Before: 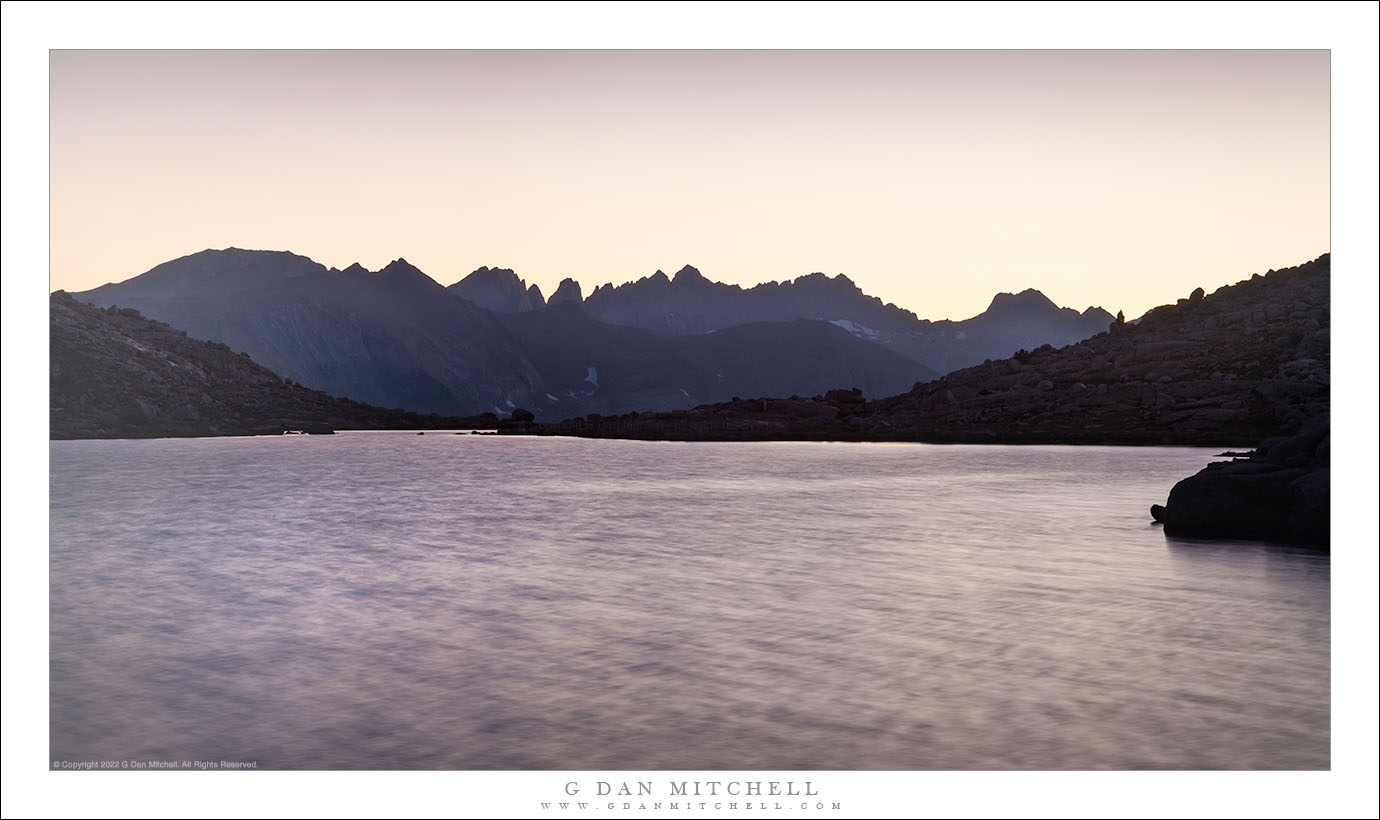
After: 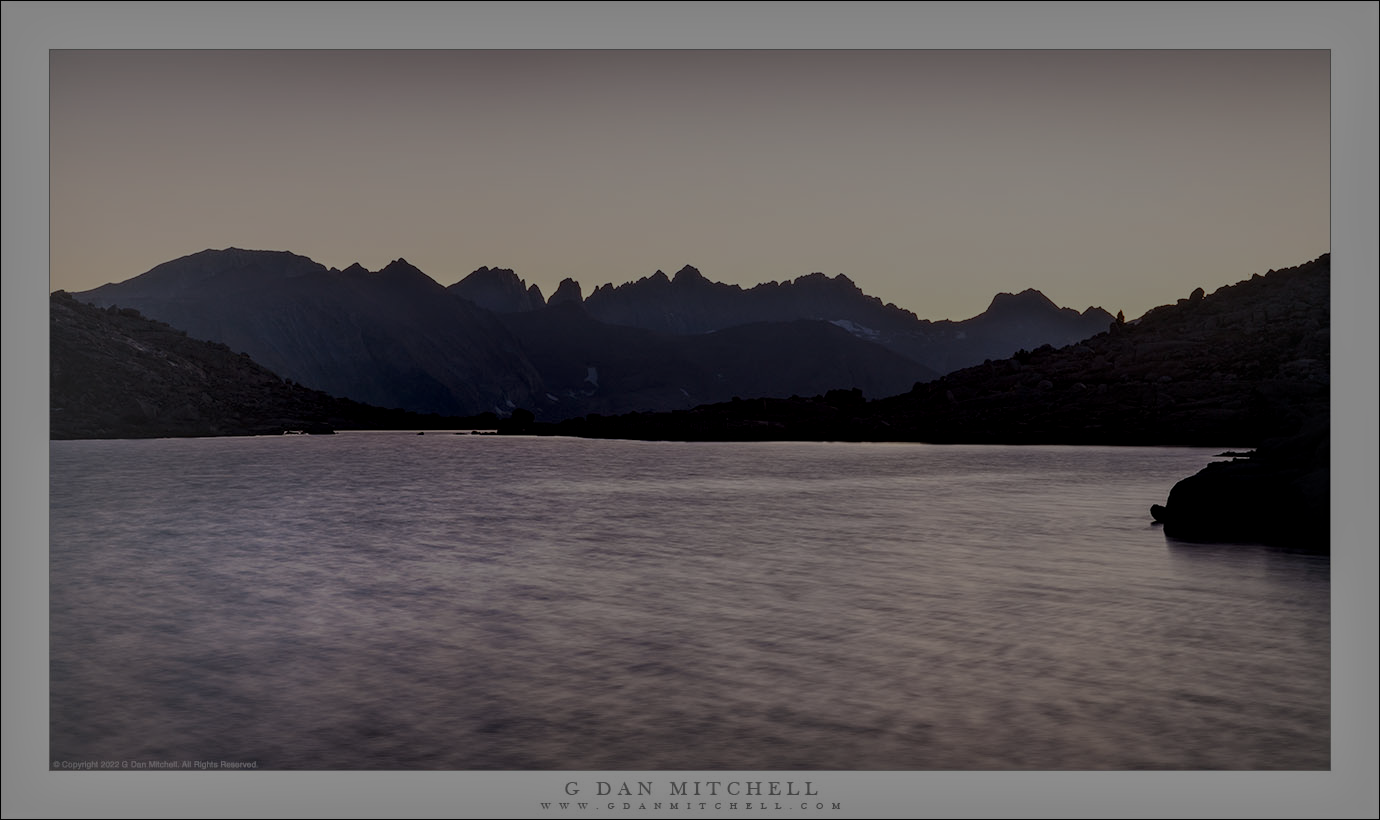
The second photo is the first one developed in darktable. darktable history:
tone equalizer: -8 EV -2 EV, -7 EV -2 EV, -6 EV -2 EV, -5 EV -2 EV, -4 EV -2 EV, -3 EV -2 EV, -2 EV -2 EV, -1 EV -1.63 EV, +0 EV -2 EV
local contrast: on, module defaults
